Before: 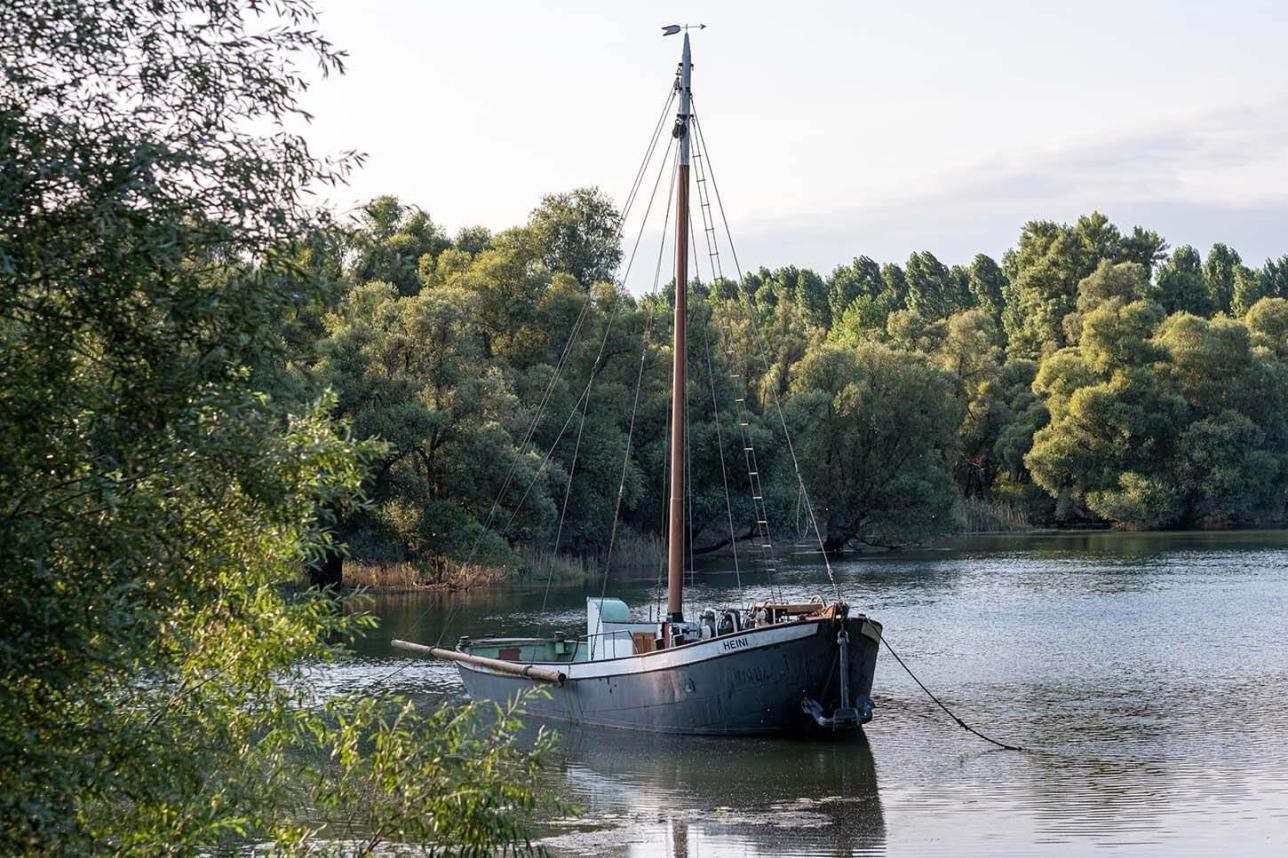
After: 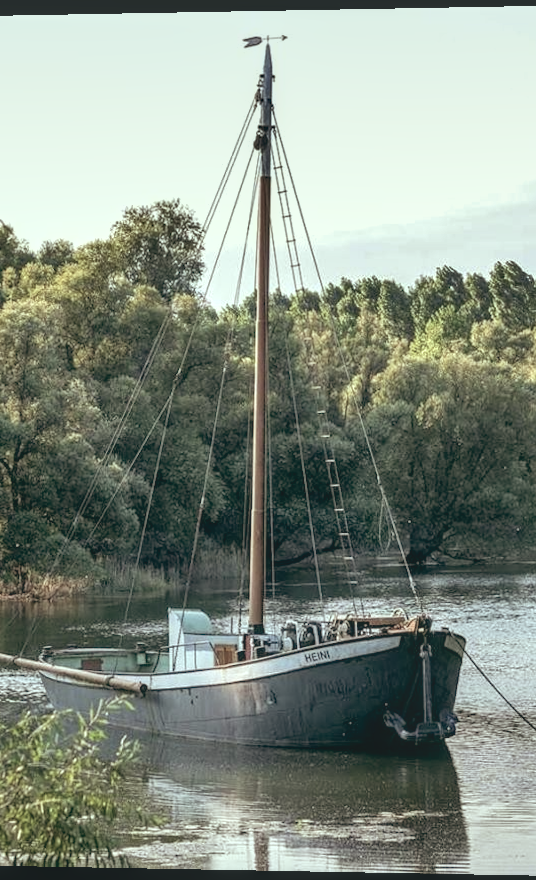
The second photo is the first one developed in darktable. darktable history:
contrast brightness saturation: contrast -0.15, brightness 0.05, saturation -0.12
crop: left 31.229%, right 27.105%
color correction: highlights a* -4.28, highlights b* 6.53
color balance: lift [1, 0.994, 1.002, 1.006], gamma [0.957, 1.081, 1.016, 0.919], gain [0.97, 0.972, 1.01, 1.028], input saturation 91.06%, output saturation 79.8%
shadows and highlights: radius 108.52, shadows 23.73, highlights -59.32, low approximation 0.01, soften with gaussian
local contrast: on, module defaults
rotate and perspective: lens shift (horizontal) -0.055, automatic cropping off
exposure: black level correction 0, exposure 0.5 EV, compensate exposure bias true, compensate highlight preservation false
